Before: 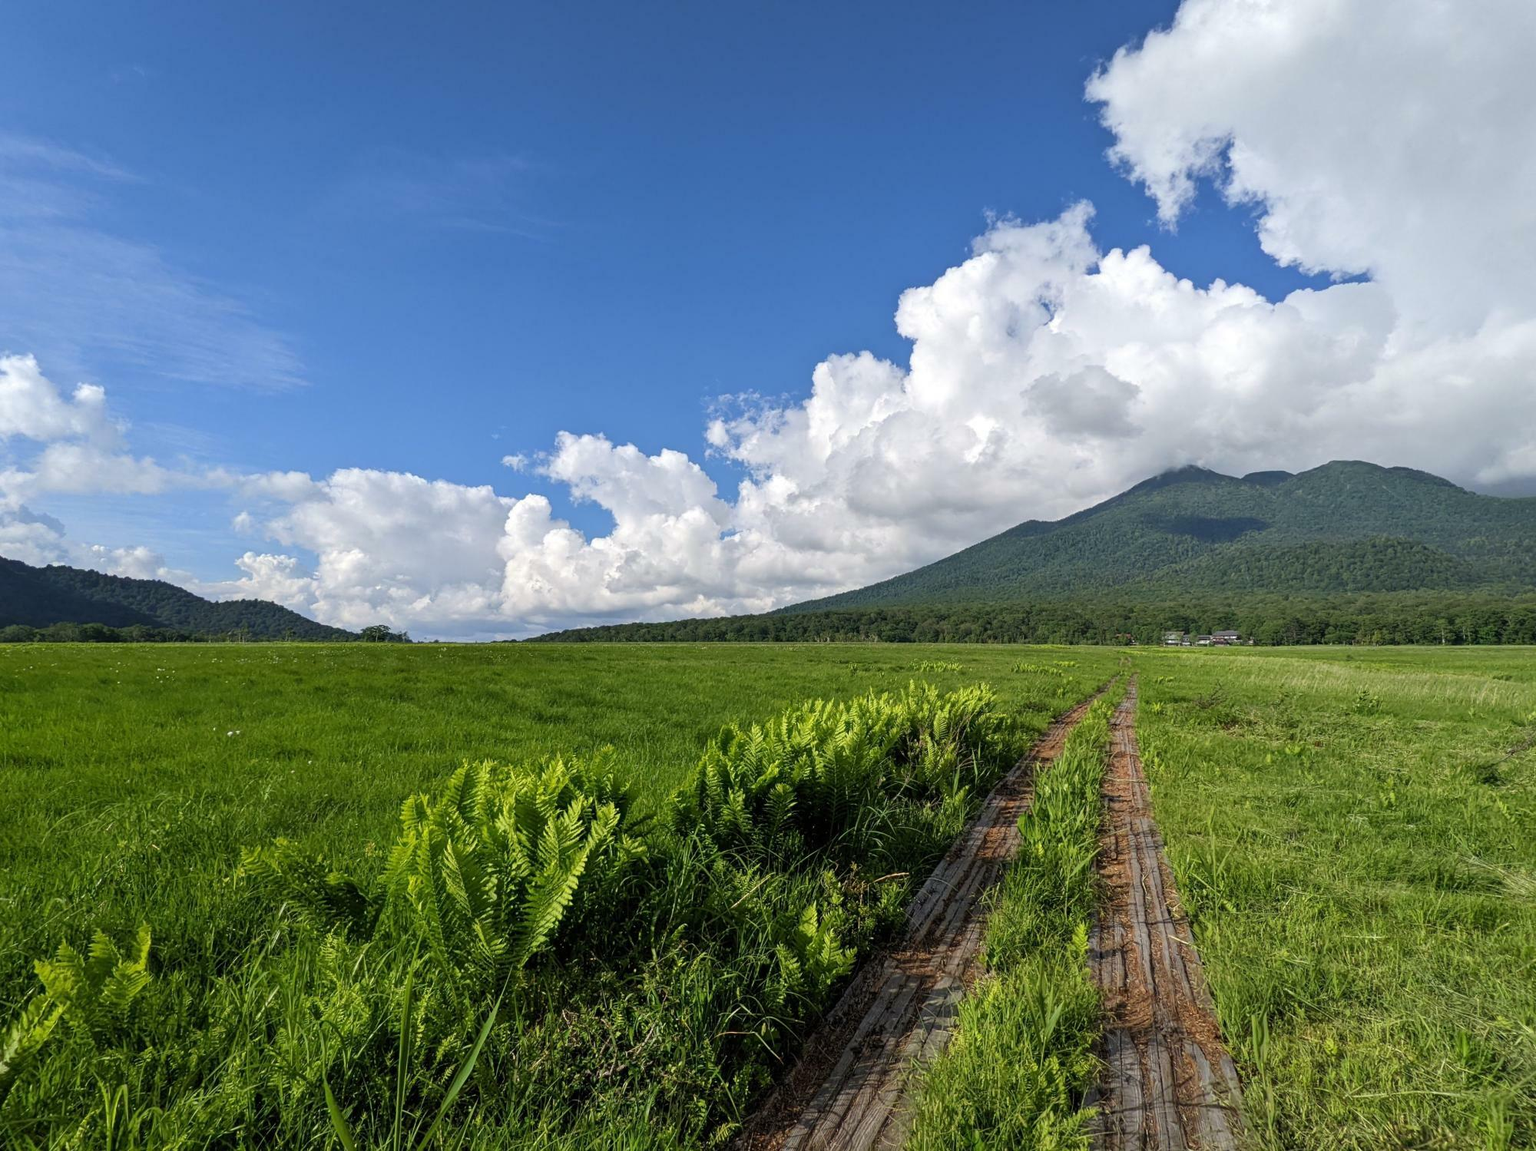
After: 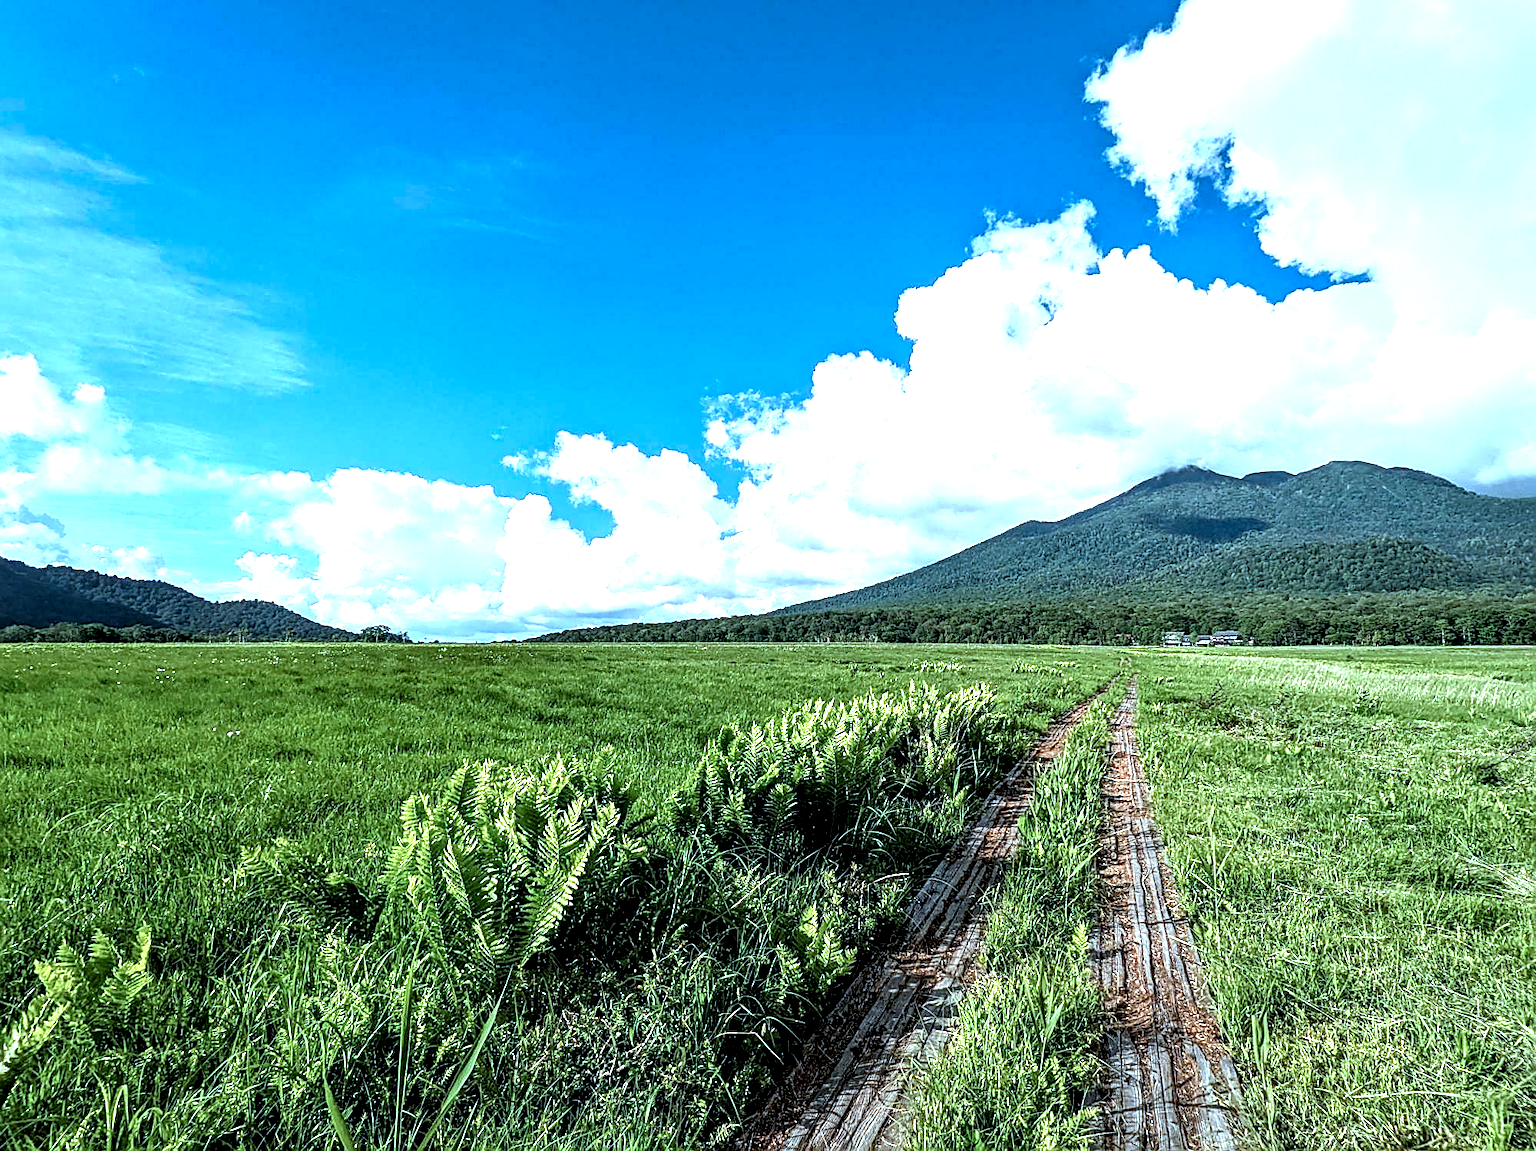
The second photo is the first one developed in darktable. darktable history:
exposure: black level correction 0.001, exposure 0.958 EV, compensate exposure bias true, compensate highlight preservation false
local contrast: highlights 81%, shadows 58%, detail 175%, midtone range 0.596
color correction: highlights a* -9.3, highlights b* -23.62
sharpen: amount 0.742
